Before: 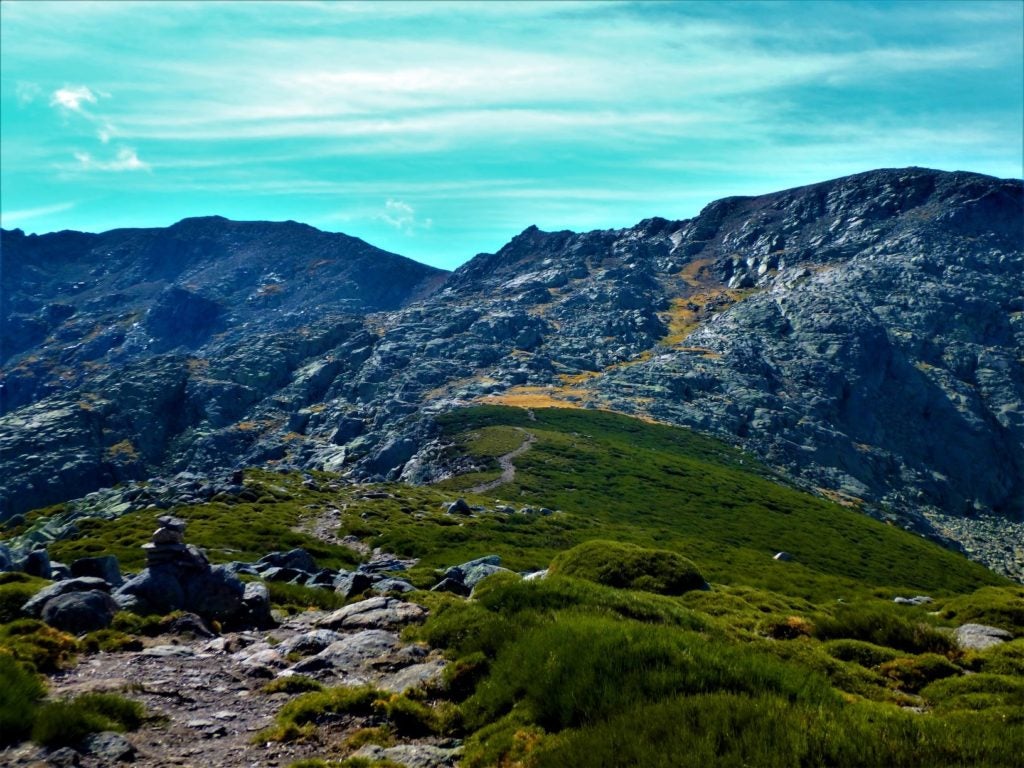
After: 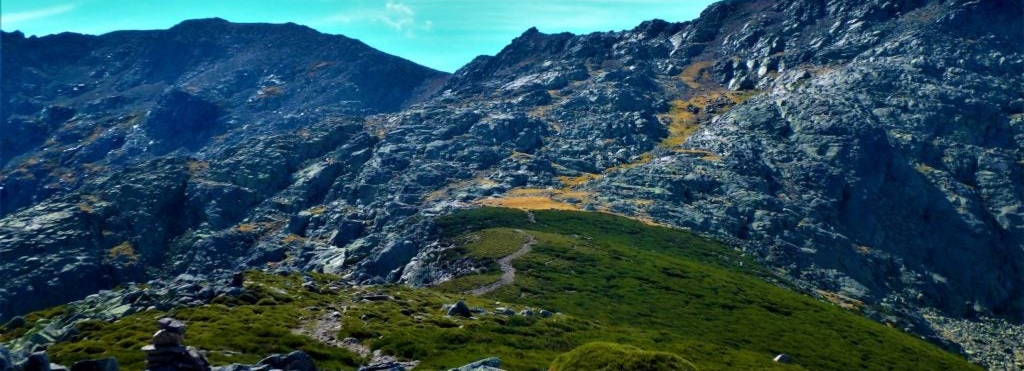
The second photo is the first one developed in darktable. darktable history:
crop and rotate: top 25.823%, bottom 25.786%
